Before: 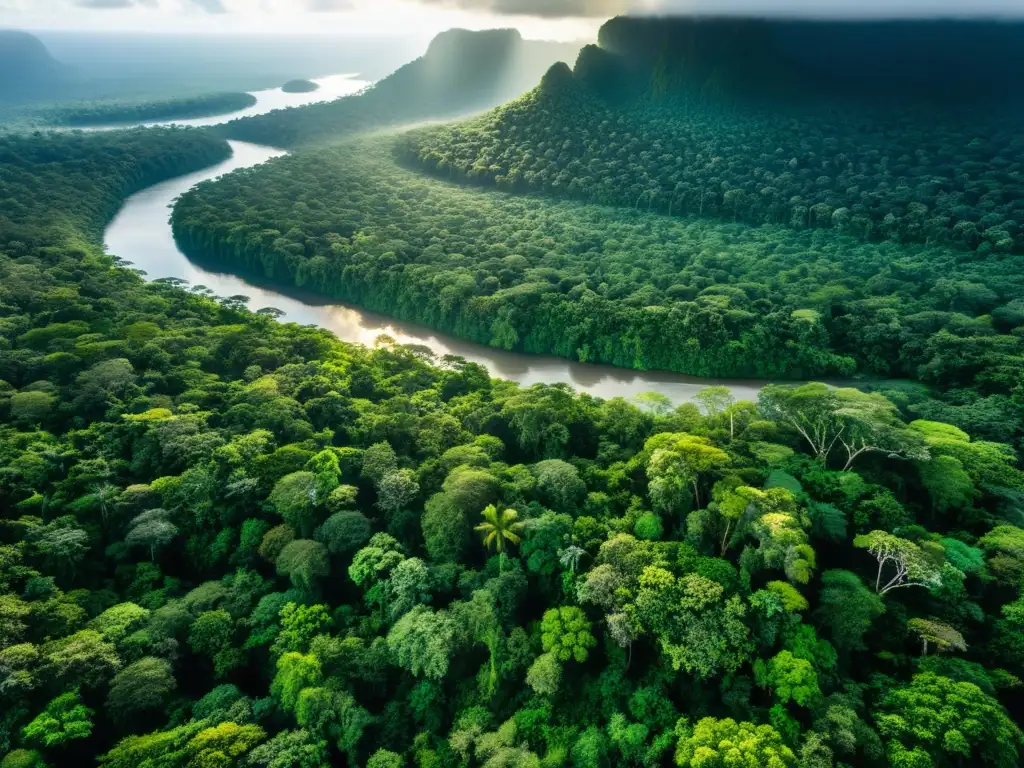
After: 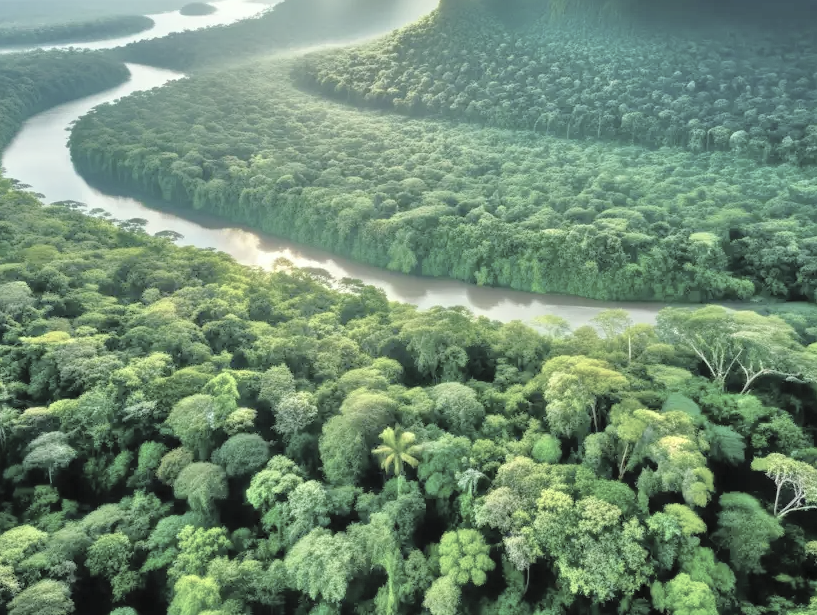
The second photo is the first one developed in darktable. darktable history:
tone equalizer: -7 EV 0.151 EV, -6 EV 0.596 EV, -5 EV 1.13 EV, -4 EV 1.37 EV, -3 EV 1.13 EV, -2 EV 0.6 EV, -1 EV 0.153 EV
crop and rotate: left 10.027%, top 10.043%, right 10.101%, bottom 9.825%
contrast brightness saturation: brightness 0.189, saturation -0.491
color correction: highlights a* -2.7, highlights b* 2.27
